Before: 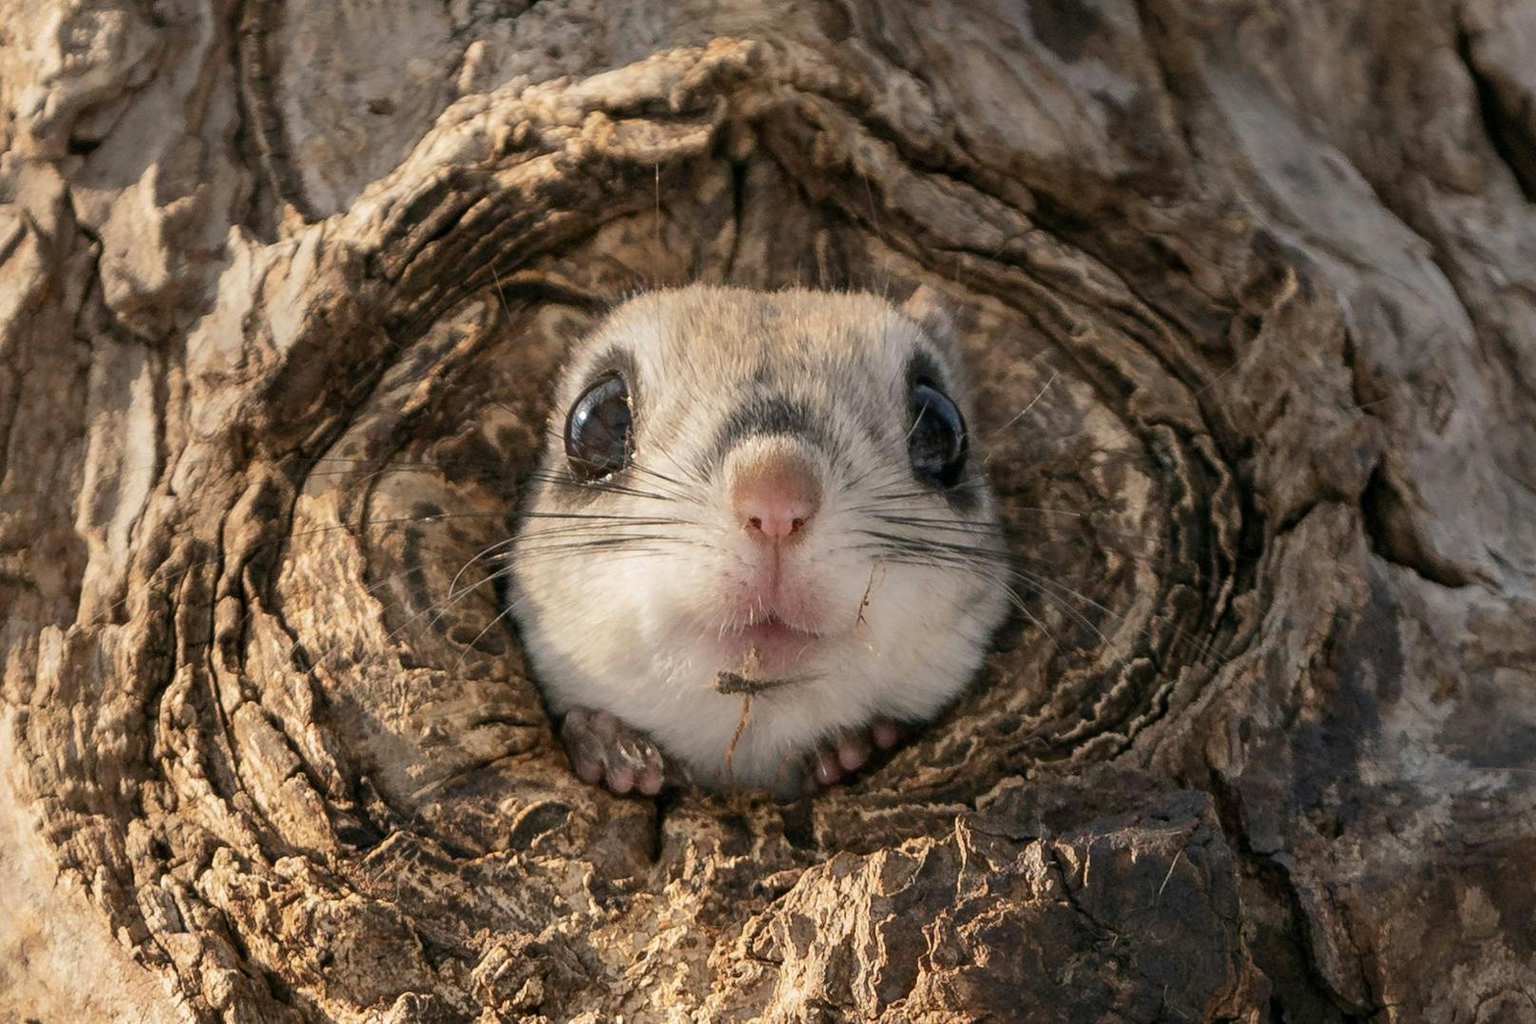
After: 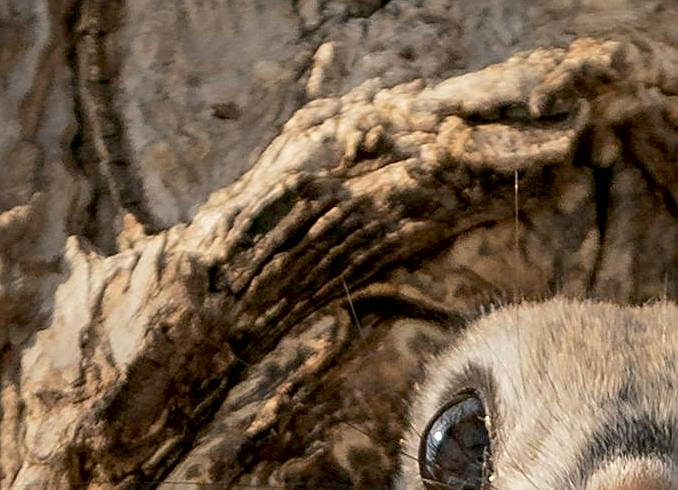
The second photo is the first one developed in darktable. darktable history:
shadows and highlights: radius 109.4, shadows 23.29, highlights -58.21, low approximation 0.01, soften with gaussian
crop and rotate: left 10.846%, top 0.103%, right 47.144%, bottom 54.351%
exposure: black level correction 0.009, exposure 0.015 EV, compensate highlight preservation false
sharpen: amount 0.497
